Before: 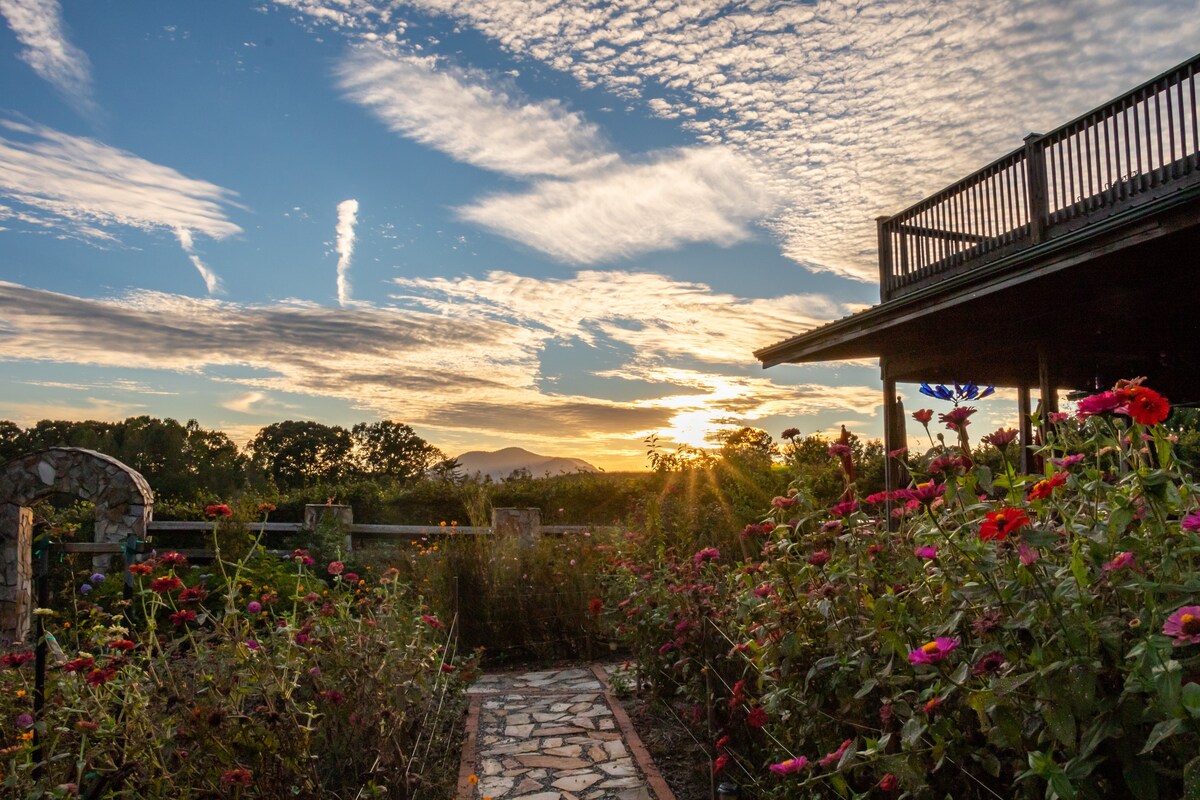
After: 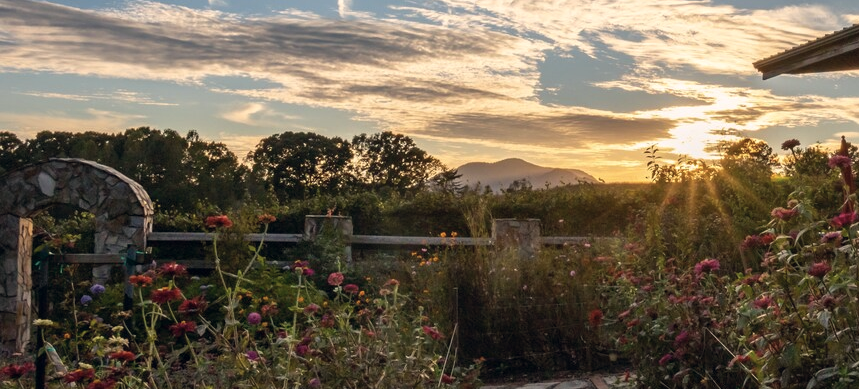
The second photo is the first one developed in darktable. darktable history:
crop: top 36.205%, right 28.367%, bottom 15.119%
color correction: highlights a* 2.78, highlights b* 5.02, shadows a* -1.55, shadows b* -4.82, saturation 0.812
